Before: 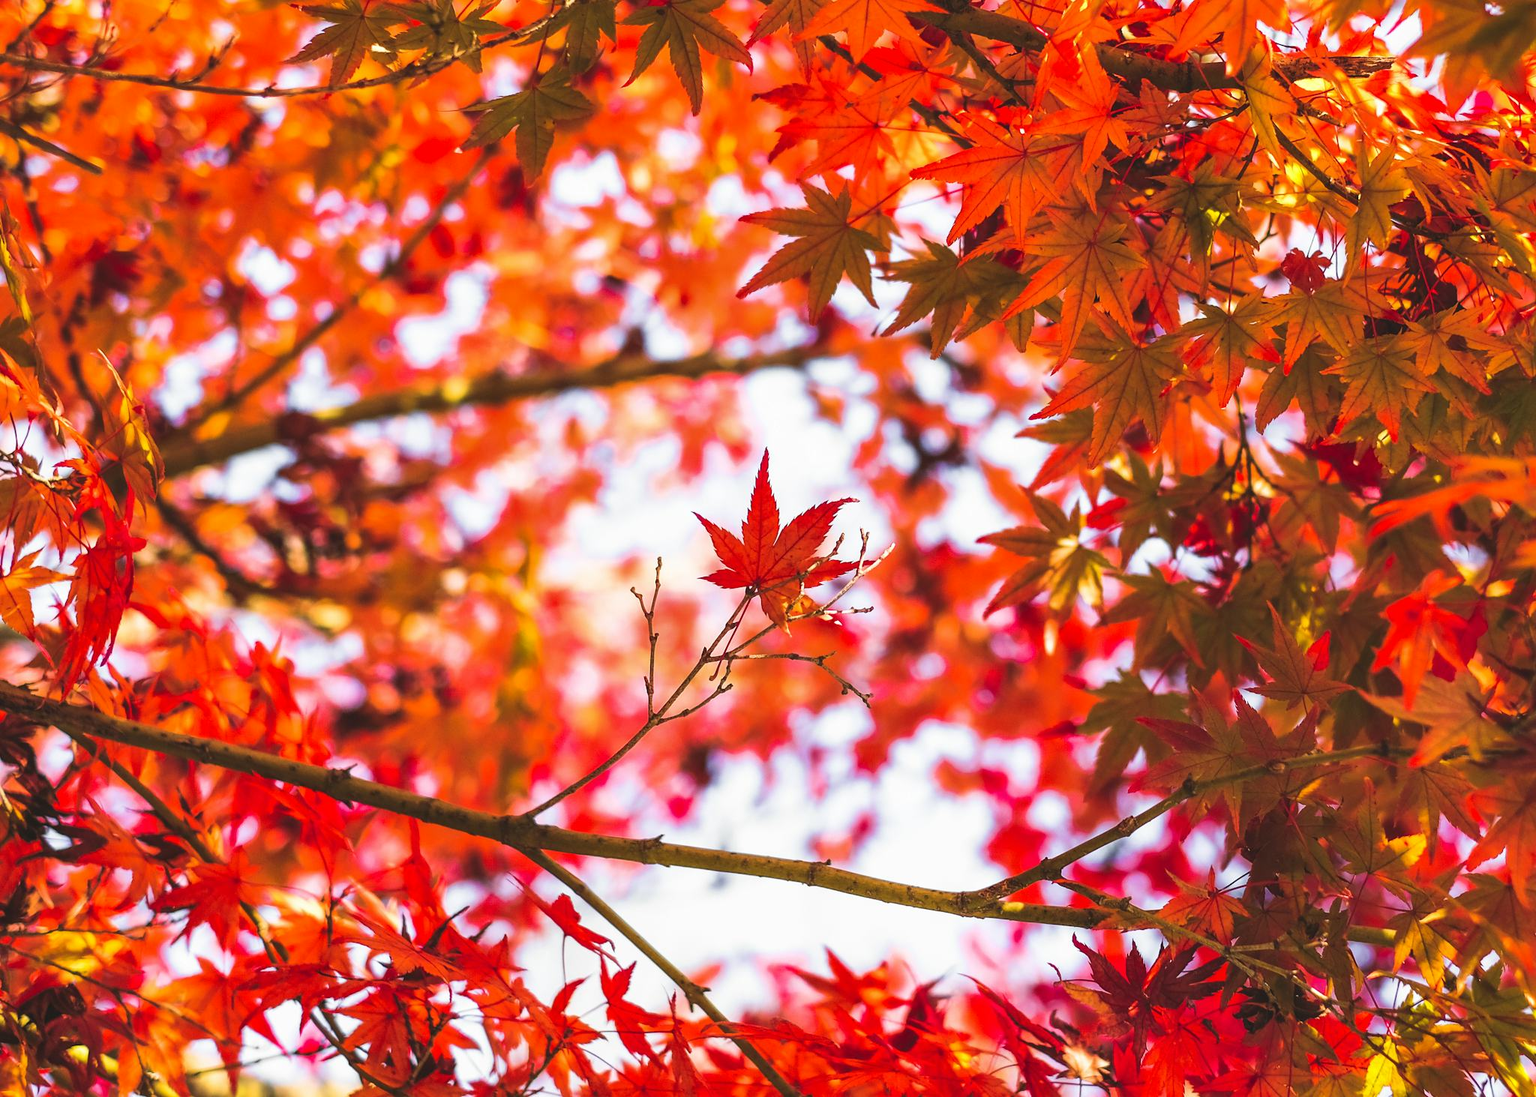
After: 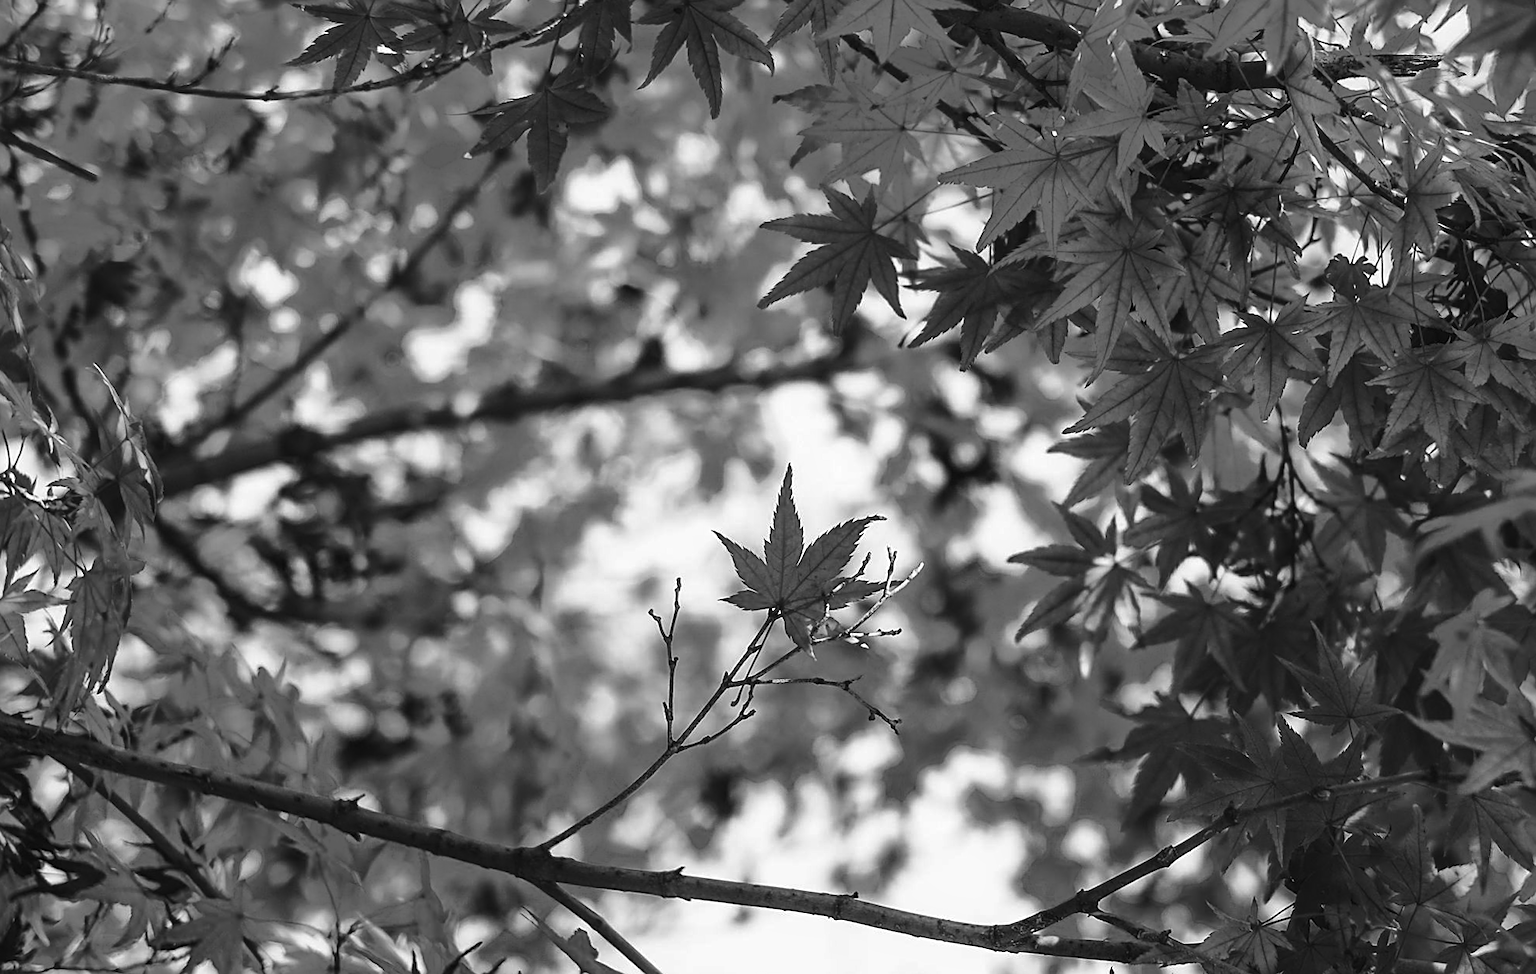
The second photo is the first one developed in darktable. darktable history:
crop and rotate: angle 0.2°, left 0.275%, right 3.127%, bottom 14.18%
contrast brightness saturation: brightness -0.25, saturation 0.2
color correction: highlights a* 15.03, highlights b* -25.07
sharpen: on, module defaults
haze removal: compatibility mode true, adaptive false
white balance: red 1.029, blue 0.92
monochrome: on, module defaults
color balance rgb: shadows lift › chroma 2%, shadows lift › hue 50°, power › hue 60°, highlights gain › chroma 1%, highlights gain › hue 60°, global offset › luminance 0.25%, global vibrance 30%
